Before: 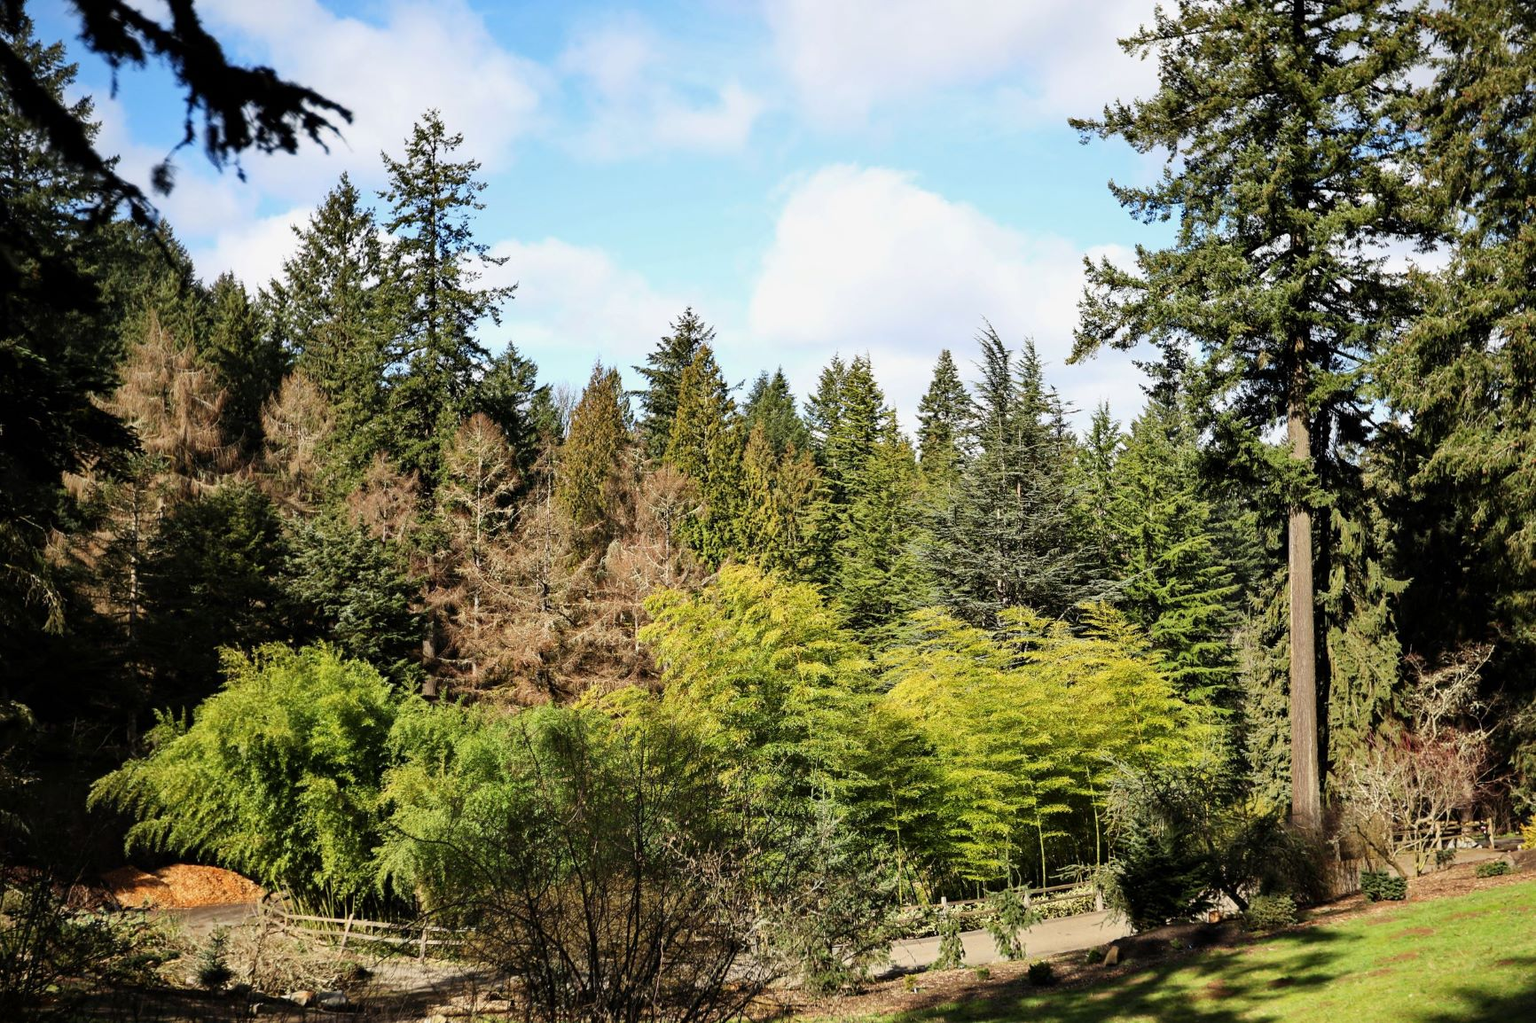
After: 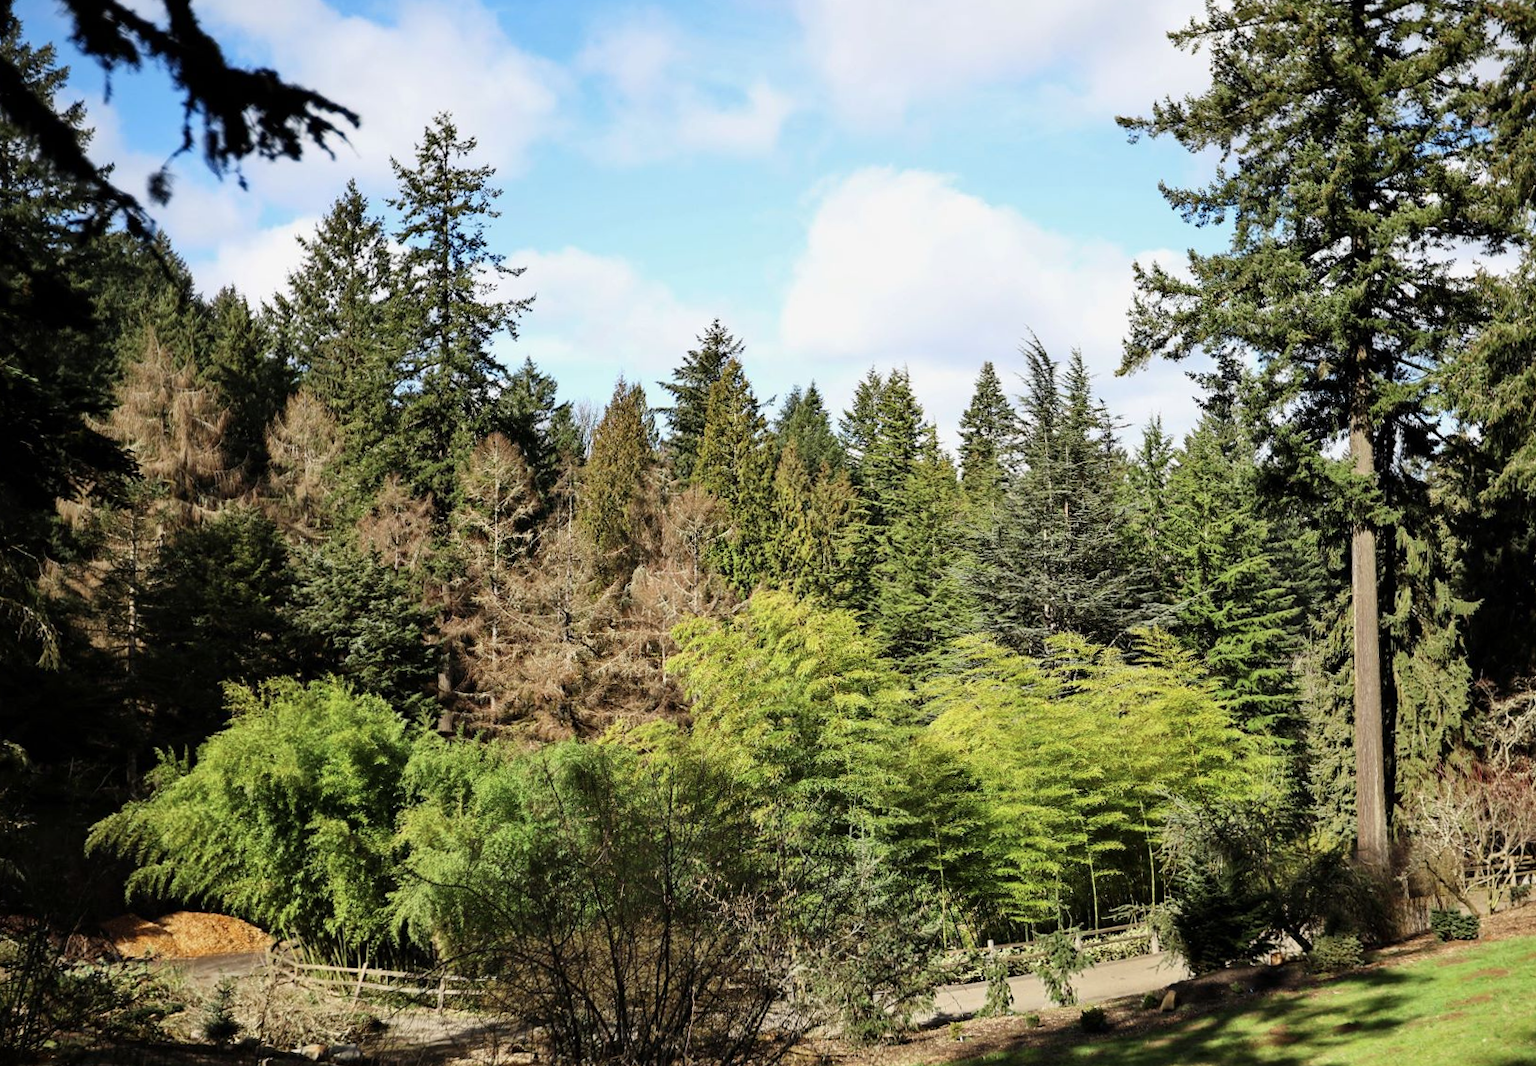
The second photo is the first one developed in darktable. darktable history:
crop: right 4.126%, bottom 0.031%
color zones: curves: ch1 [(0.113, 0.438) (0.75, 0.5)]; ch2 [(0.12, 0.526) (0.75, 0.5)]
rotate and perspective: rotation -0.45°, automatic cropping original format, crop left 0.008, crop right 0.992, crop top 0.012, crop bottom 0.988
